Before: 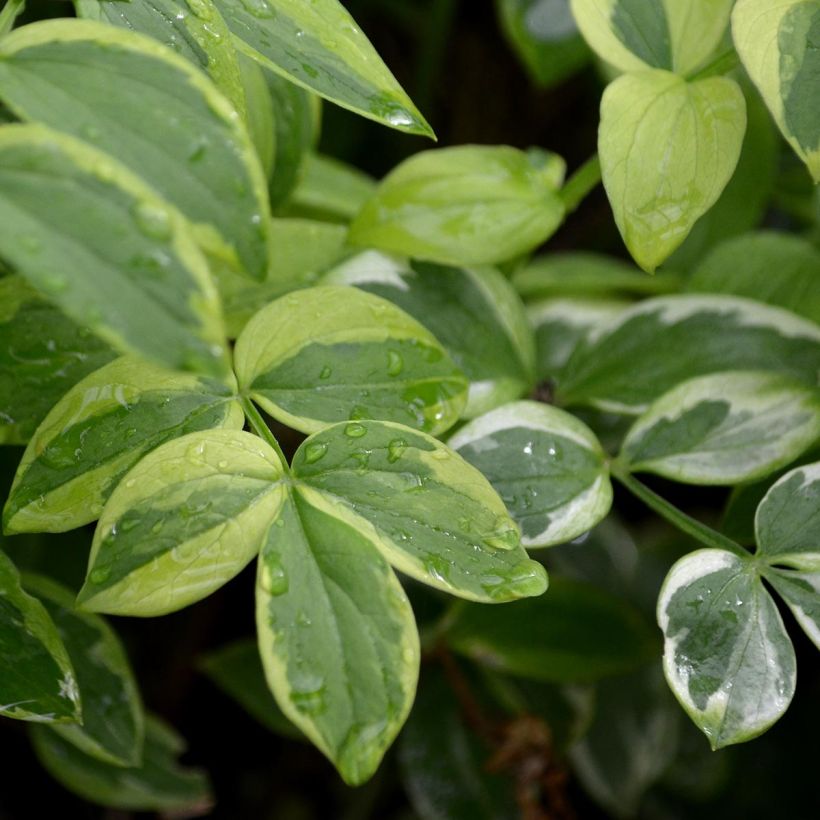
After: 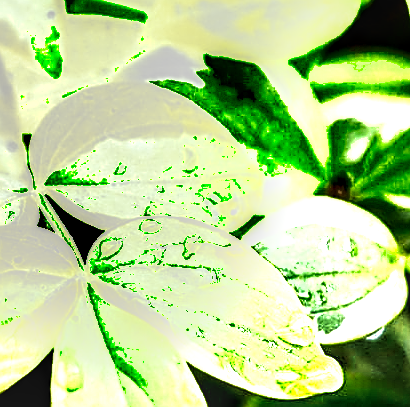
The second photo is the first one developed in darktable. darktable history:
sharpen: amount 0.985
velvia: strength 67.41%, mid-tones bias 0.978
local contrast: highlights 19%, detail 187%
crop: left 25.091%, top 24.903%, right 24.852%, bottom 25.42%
levels: levels [0.012, 0.367, 0.697]
base curve: curves: ch0 [(0, 0) (0.007, 0.004) (0.027, 0.03) (0.046, 0.07) (0.207, 0.54) (0.442, 0.872) (0.673, 0.972) (1, 1)], preserve colors none
shadows and highlights: low approximation 0.01, soften with gaussian
